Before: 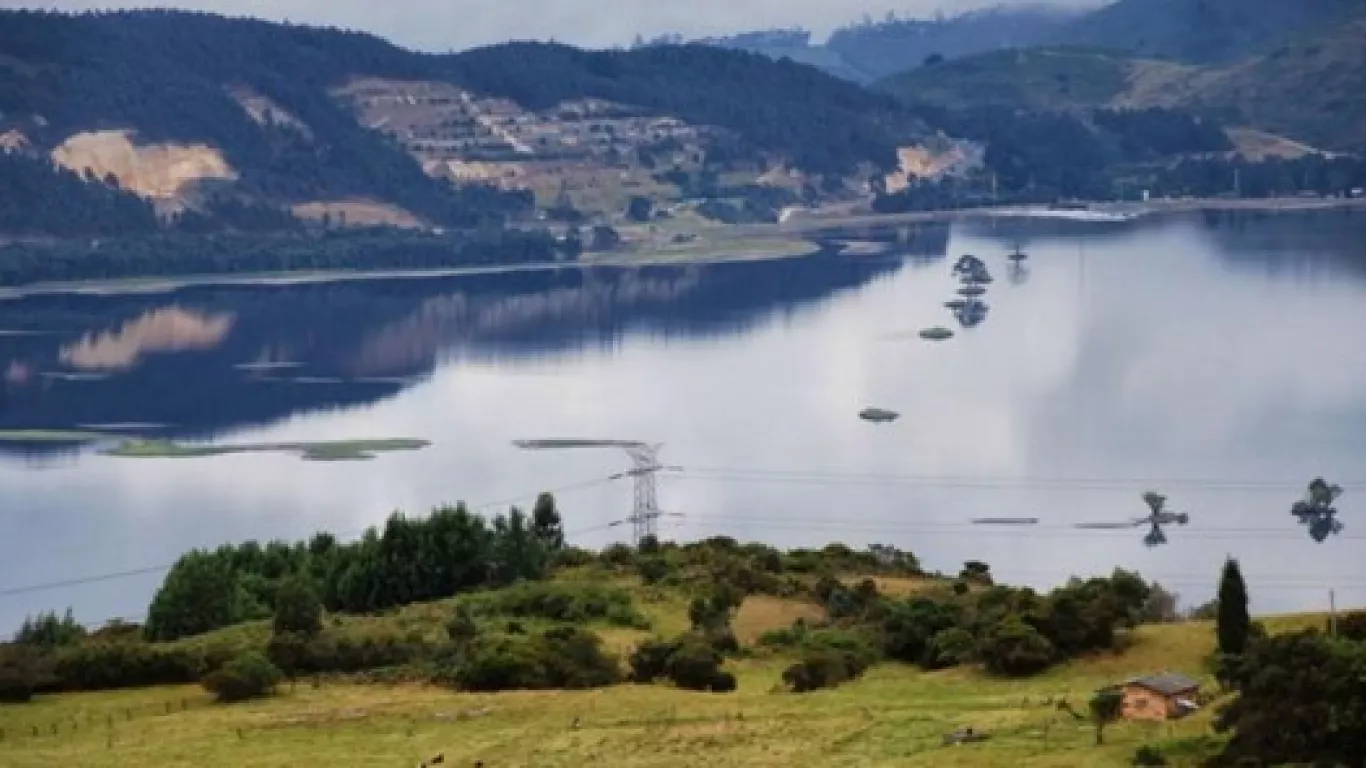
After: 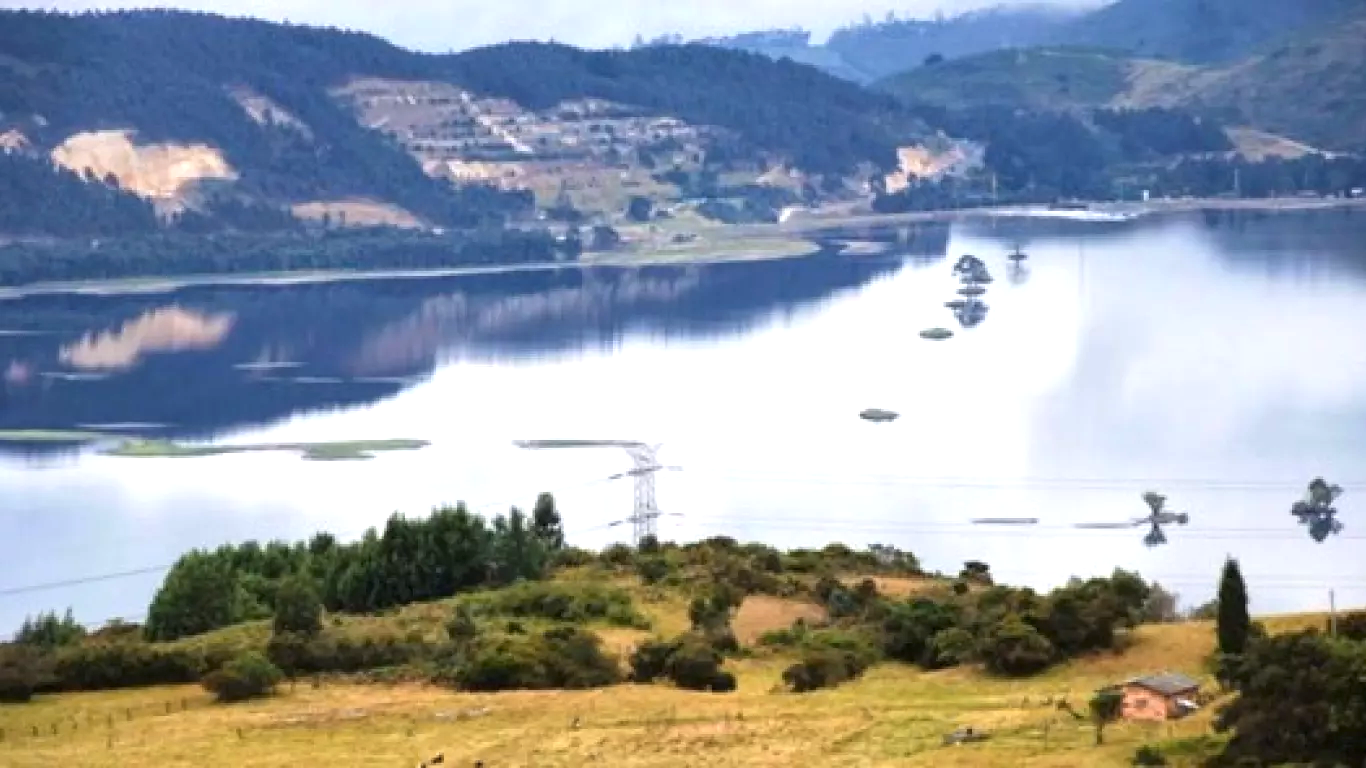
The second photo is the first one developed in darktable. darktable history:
exposure: exposure 1 EV, compensate highlight preservation false
color zones: curves: ch1 [(0, 0.455) (0.063, 0.455) (0.286, 0.495) (0.429, 0.5) (0.571, 0.5) (0.714, 0.5) (0.857, 0.5) (1, 0.455)]; ch2 [(0, 0.532) (0.063, 0.521) (0.233, 0.447) (0.429, 0.489) (0.571, 0.5) (0.714, 0.5) (0.857, 0.5) (1, 0.532)]
